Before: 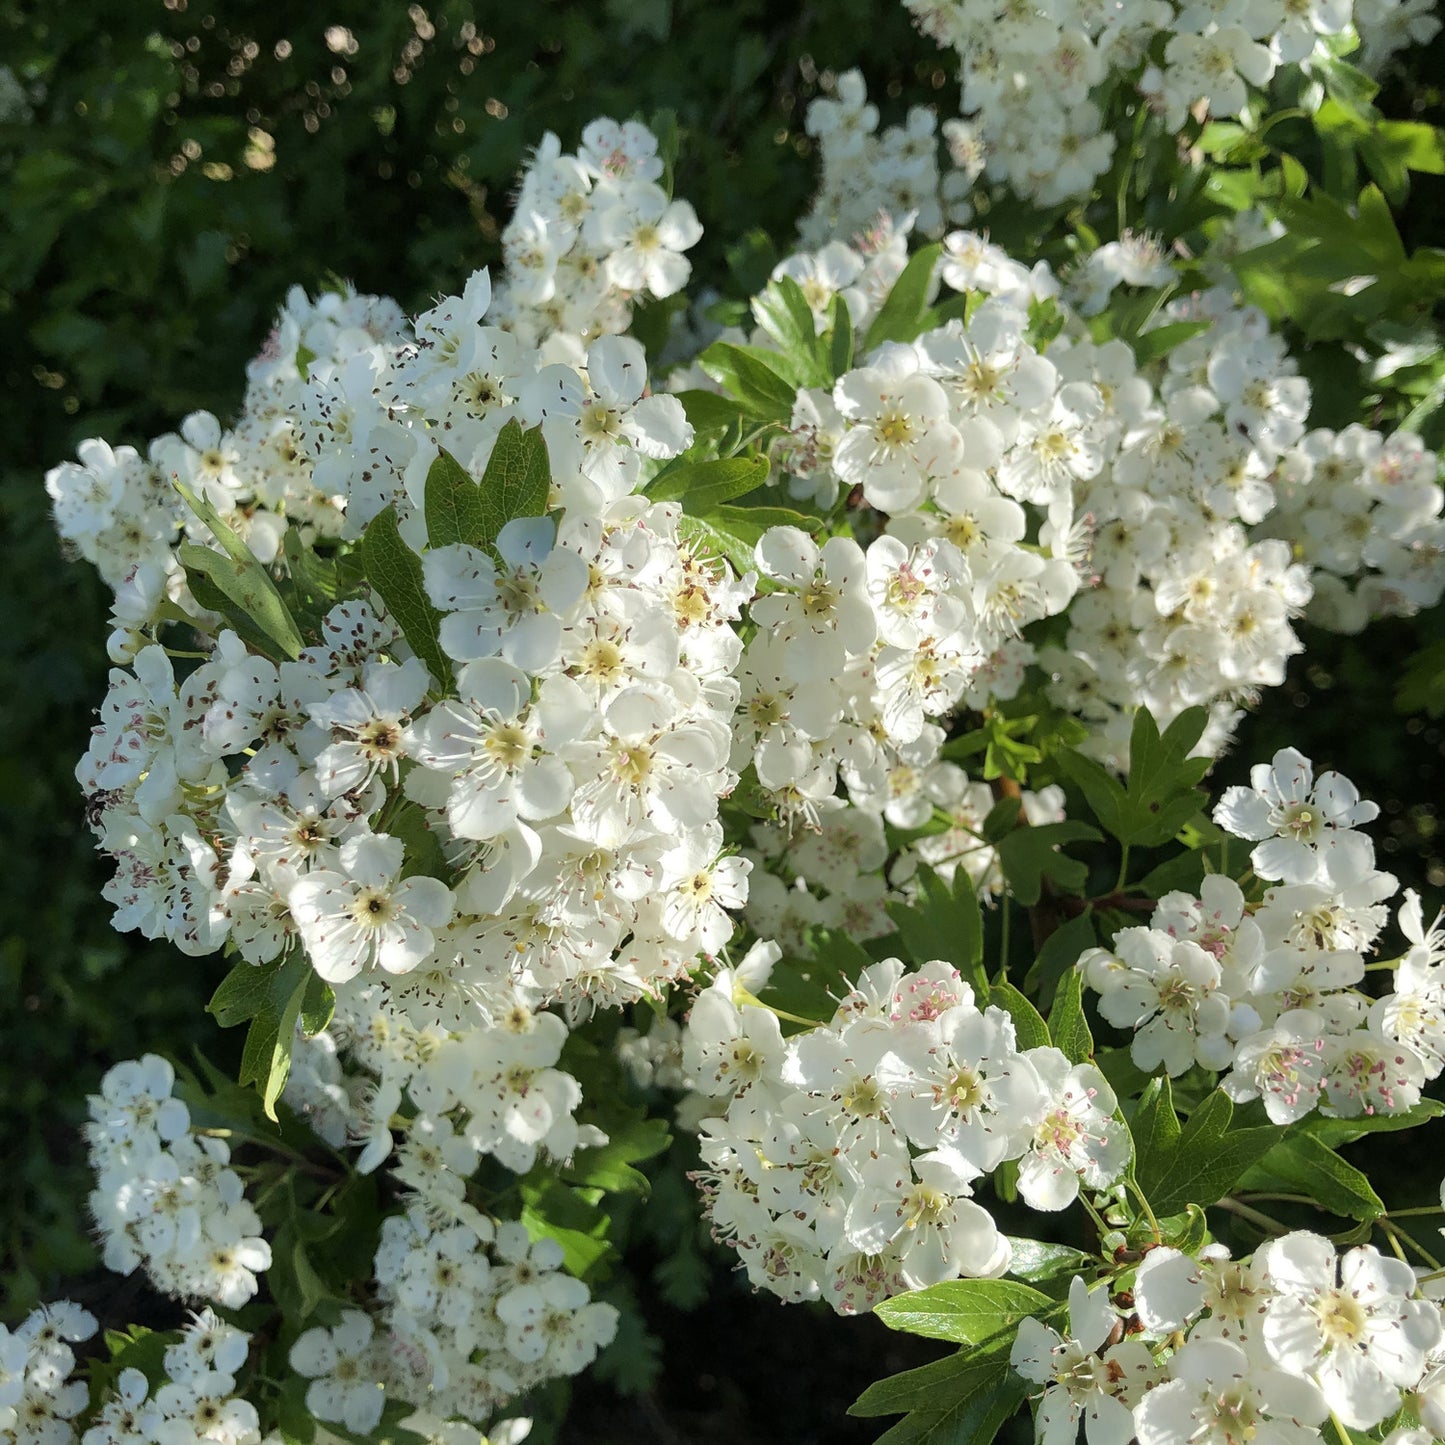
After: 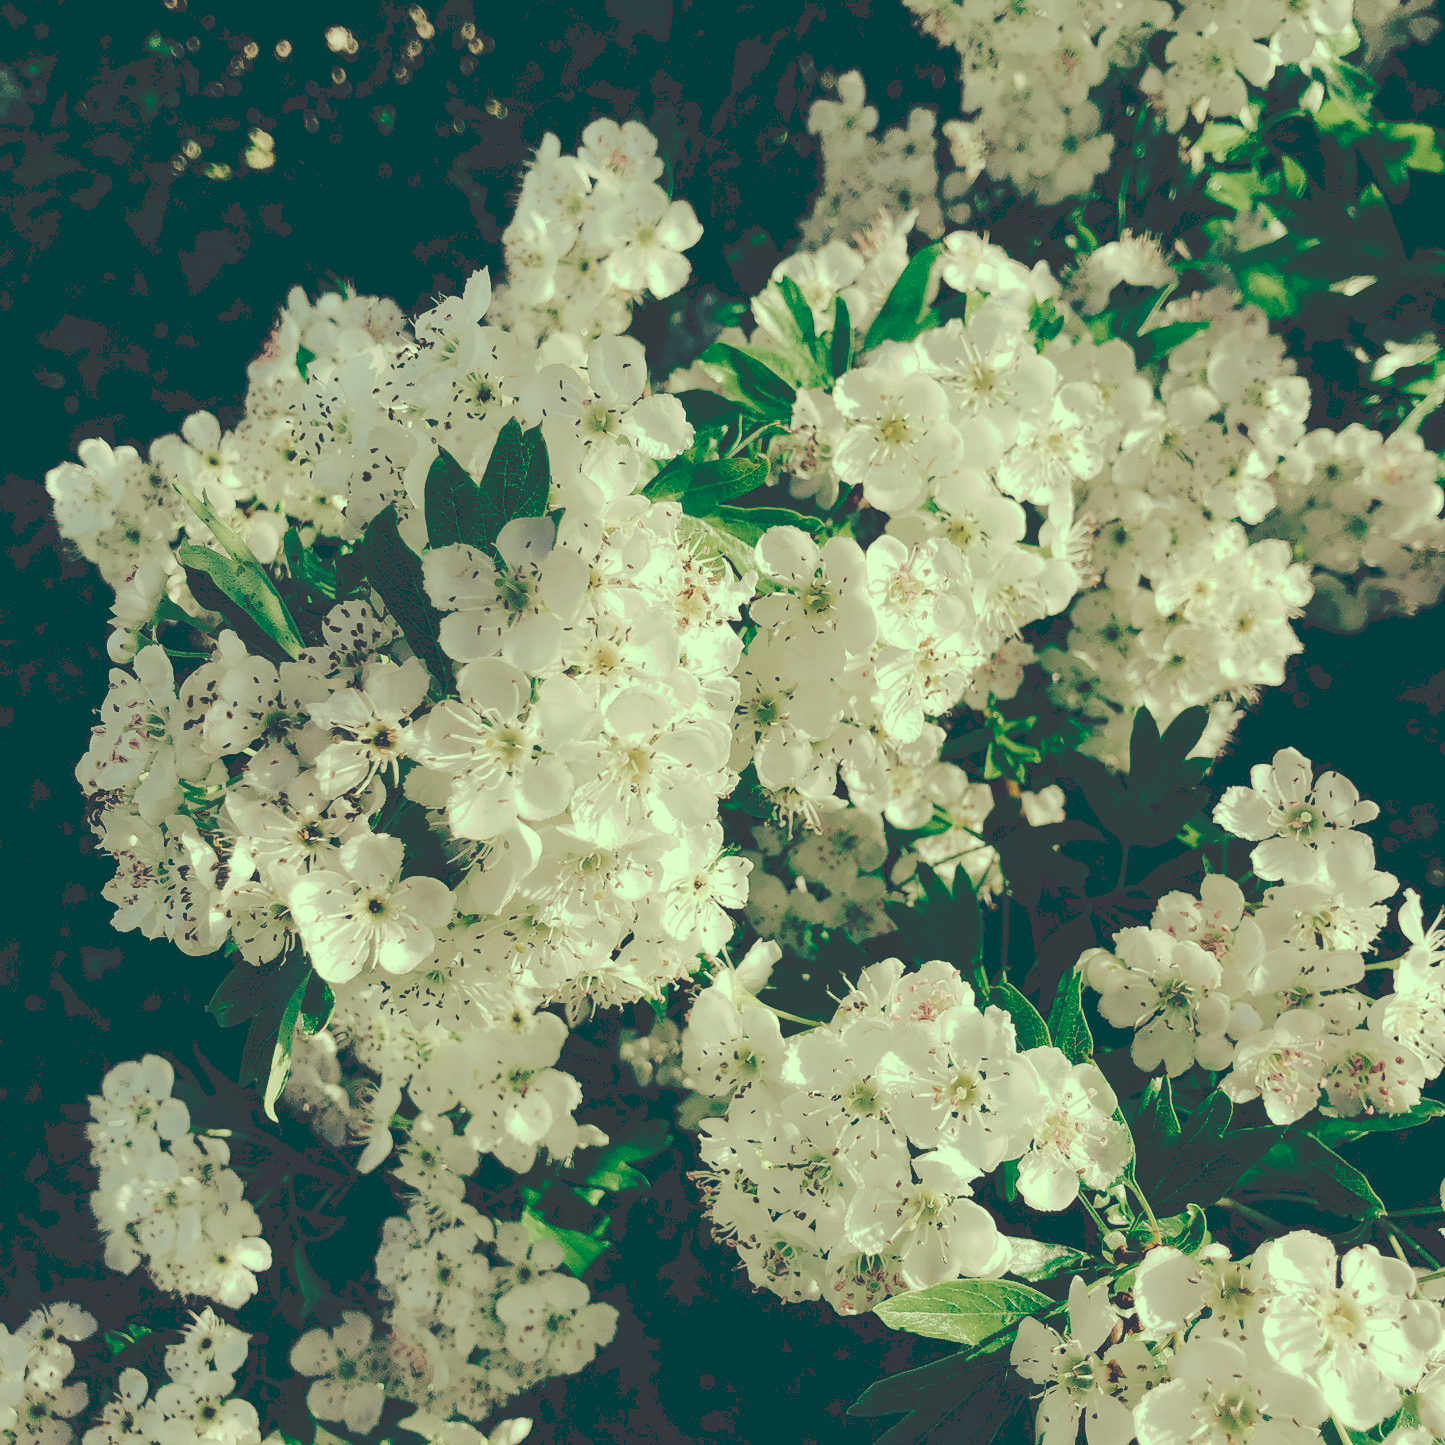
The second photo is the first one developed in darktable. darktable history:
tone curve: curves: ch0 [(0, 0) (0.003, 0.231) (0.011, 0.231) (0.025, 0.231) (0.044, 0.233) (0.069, 0.23) (0.1, 0.231) (0.136, 0.23) (0.177, 0.233) (0.224, 0.246) (0.277, 0.266) (0.335, 0.317) (0.399, 0.426) (0.468, 0.536) (0.543, 0.634) (0.623, 0.71) (0.709, 0.768) (0.801, 0.835) (0.898, 0.88) (1, 1)], preserve colors none
color look up table: target L [92.41, 87.85, 83.94, 76.97, 74.08, 61.99, 60.28, 64.88, 56.4, 50.59, 46.85, 44.35, 25.01, 201.92, 83.7, 80.79, 70.13, 64.95, 62.82, 68.17, 62.43, 45.05, 47.1, 39.81, 32.62, 0.523, 97.38, 90.81, 79.77, 89.12, 67.67, 62.2, 82.84, 69.38, 56.82, 45.47, 41.44, 33.04, 40.67, 17.22, 0.537, 0.538, 0.518, 15.91, 76.37, 75.15, 62.33, 42.49, 17.66], target a [-22.41, -36.52, -23.94, -48.7, -32.77, -41.12, -37.51, -11.91, -21.61, -35.81, -15.87, -25.6, -66.56, 0, -4.351, -6.52, 21.67, 38.61, 8.326, 33.26, 22.66, 4.407, 33.33, 18.36, 46.11, 5.828, -14.7, -2.696, -3.171, -0.833, -0.571, 43.12, 6.842, 2.18, 9.182, -8.988, 2.563, -3.102, 15.95, -45.16, 6.319, 14.58, 7.977, -44.96, -46.42, -39.01, -18.18, -18.41, -47.57], target b [44.8, 53.09, 30.47, 35.17, 34.68, 34.39, 17.52, 29.58, 10.25, 22.51, 23.48, 9.666, -2.65, -0.001, 40.28, 50.63, 42.4, 35.66, 22.89, 28.43, 17.07, 22.7, 28.14, 8.405, 1.123, -44.09, 28.87, 21.76, 4.183, 17.49, 18.56, 14.24, 9.055, -12.41, 3.38, -15.92, -8.452, -1.582, -6.615, -26.86, -45.42, -69.08, -51.67, -17.83, 12.02, -2.91, 6.135, -4.918, -22.59], num patches 49
